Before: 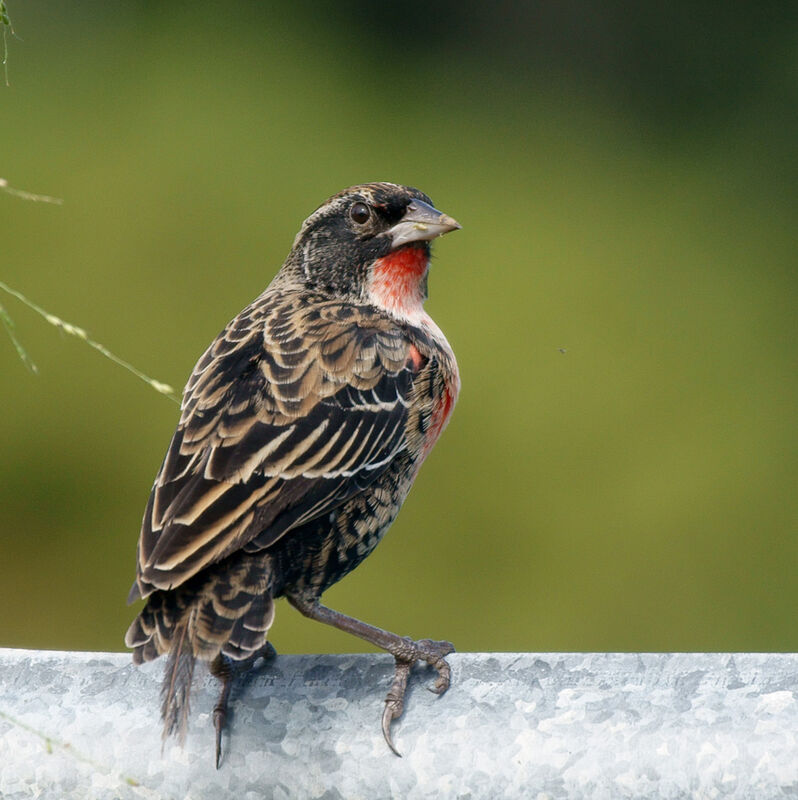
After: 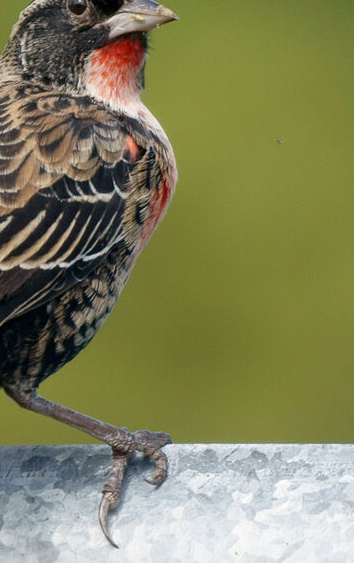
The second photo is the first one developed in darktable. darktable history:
crop: left 35.474%, top 26.155%, right 20.092%, bottom 3.379%
